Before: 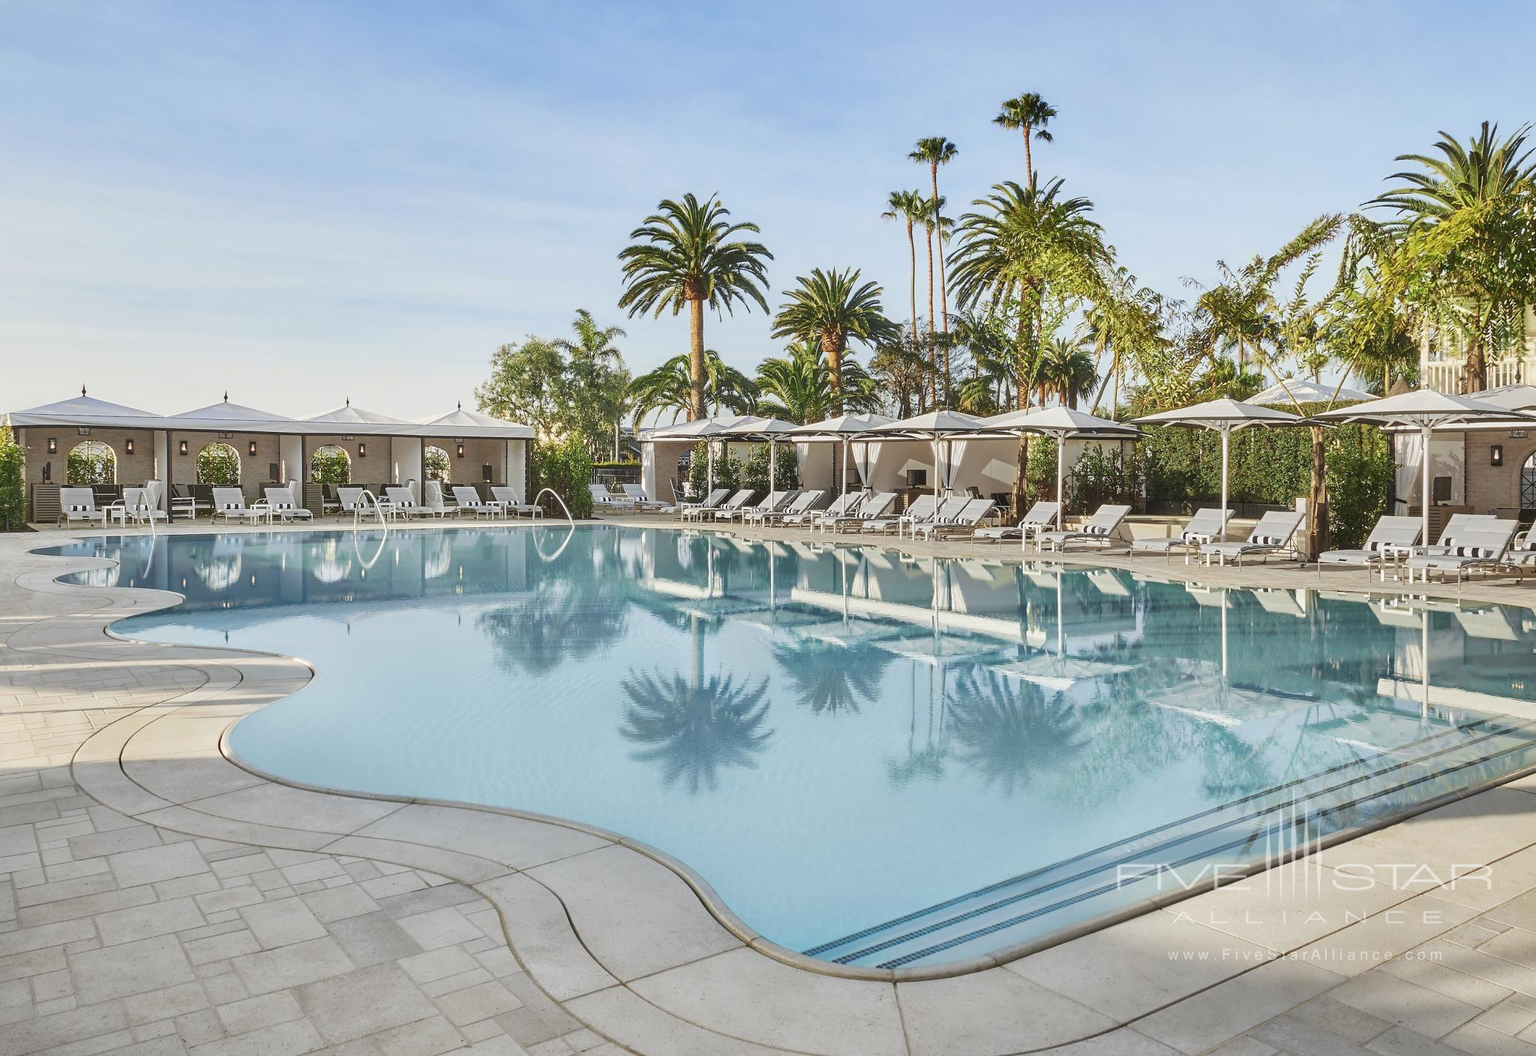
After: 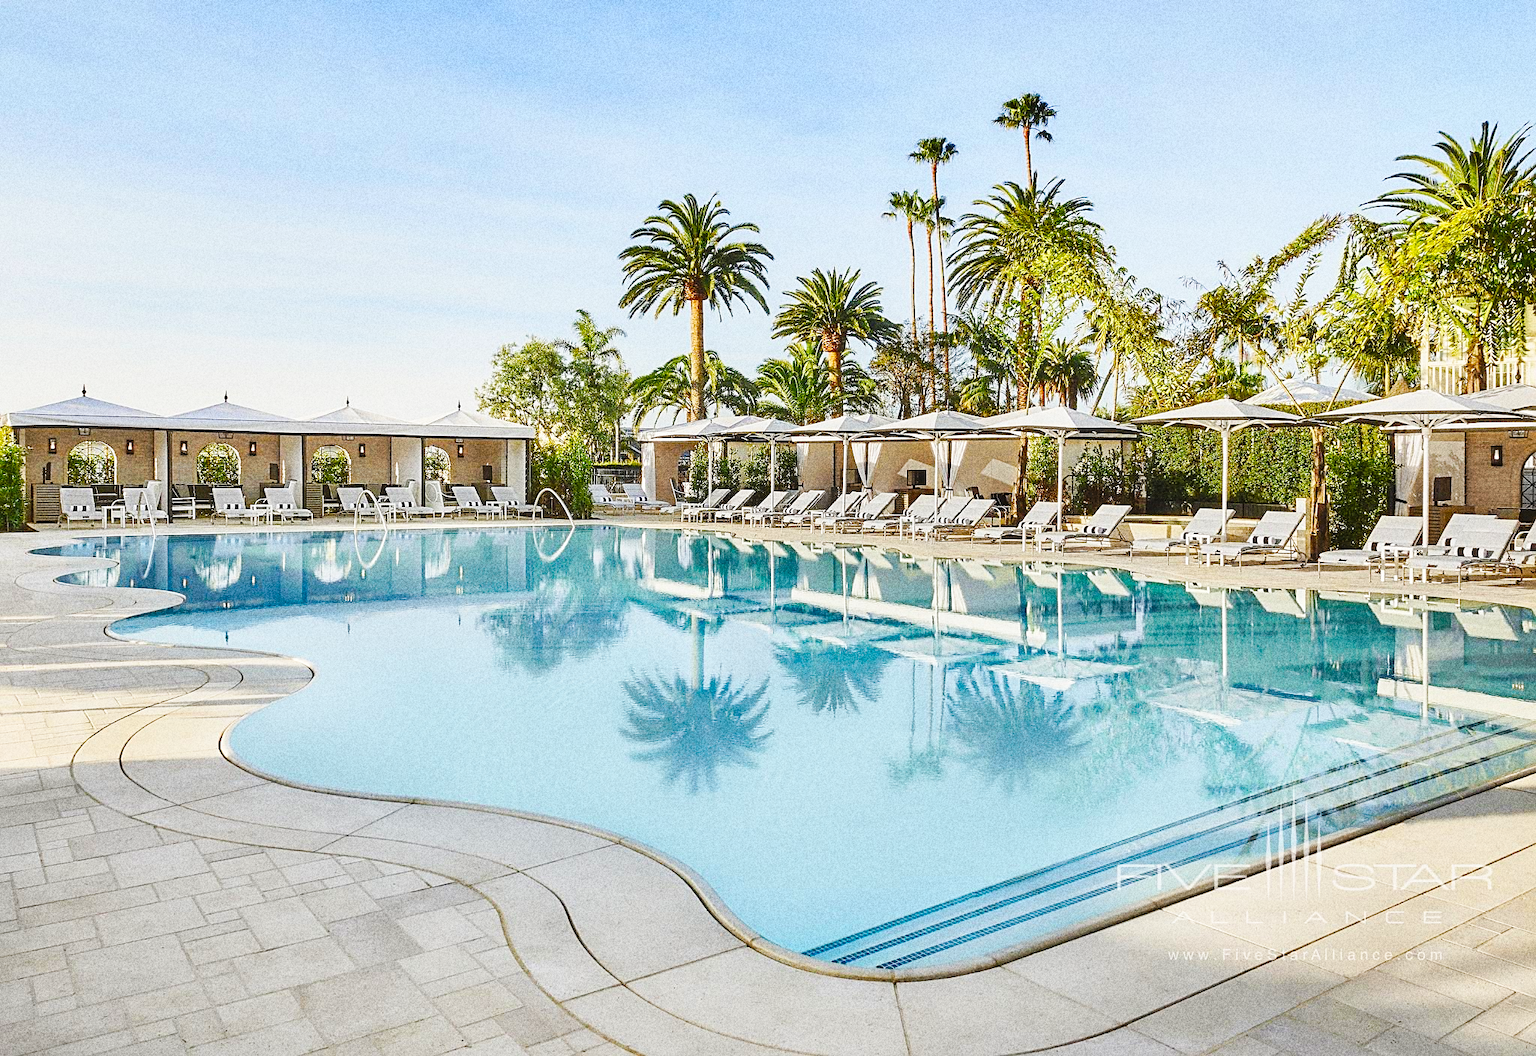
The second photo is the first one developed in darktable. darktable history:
sharpen: on, module defaults
grain: coarseness 10.62 ISO, strength 55.56%
base curve: curves: ch0 [(0, 0) (0.032, 0.025) (0.121, 0.166) (0.206, 0.329) (0.605, 0.79) (1, 1)], preserve colors none
velvia: strength 32%, mid-tones bias 0.2
